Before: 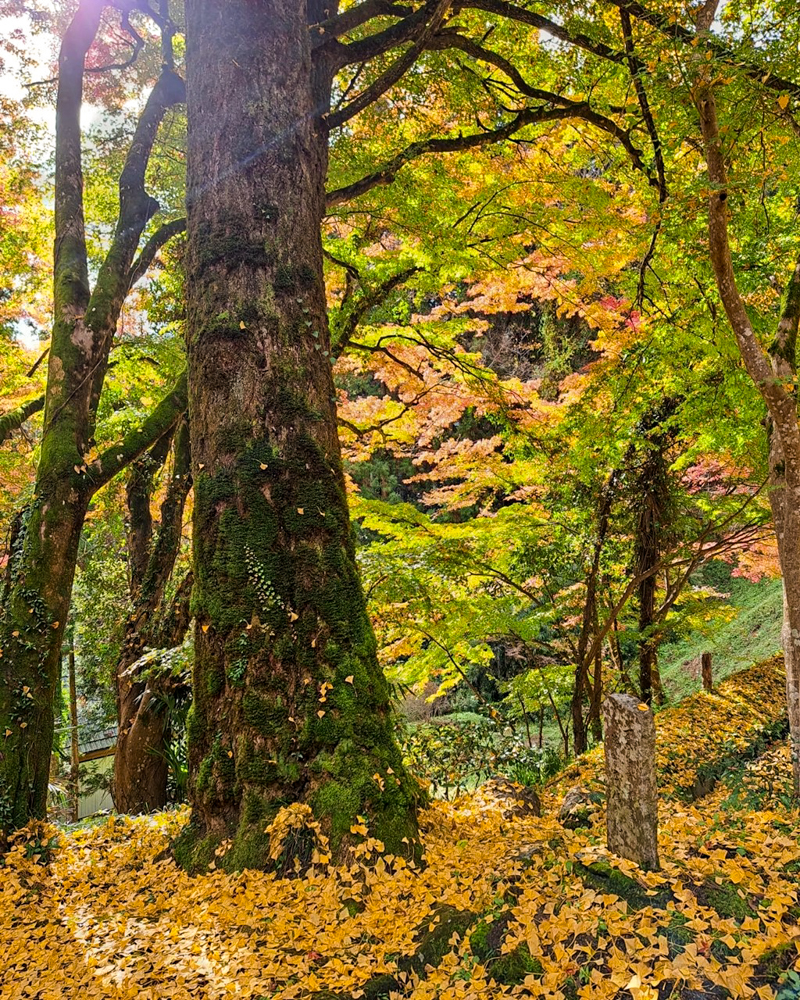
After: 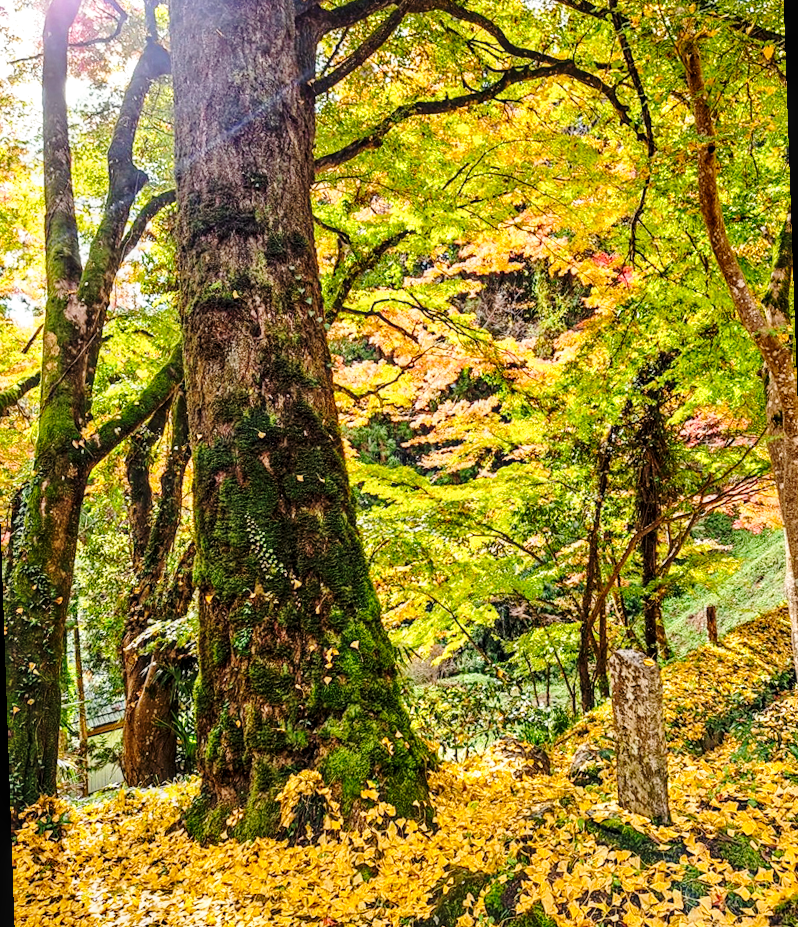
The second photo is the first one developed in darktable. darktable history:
base curve: curves: ch0 [(0, 0) (0.028, 0.03) (0.121, 0.232) (0.46, 0.748) (0.859, 0.968) (1, 1)], preserve colors none
rotate and perspective: rotation -2°, crop left 0.022, crop right 0.978, crop top 0.049, crop bottom 0.951
local contrast: detail 130%
